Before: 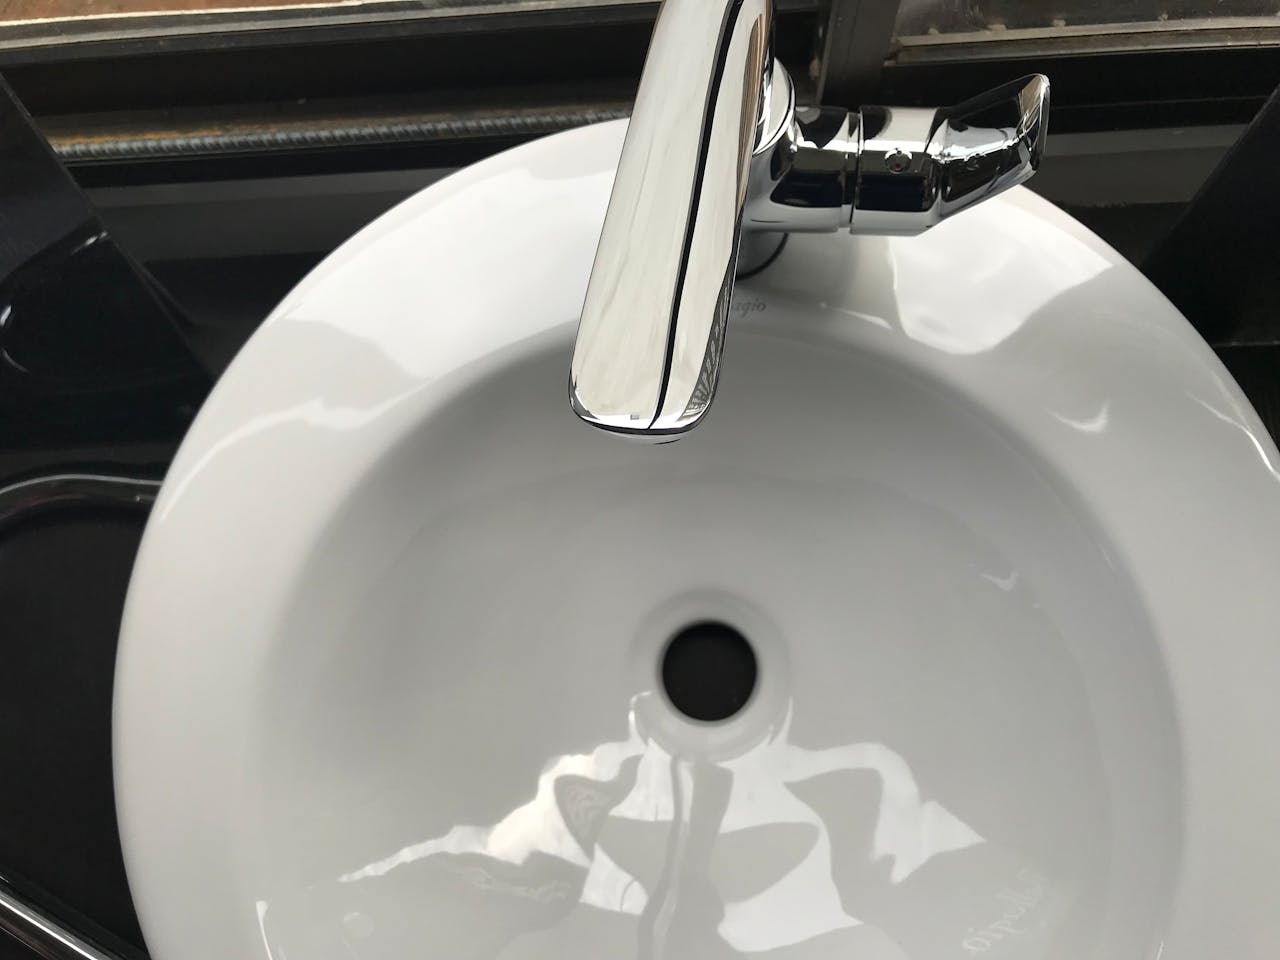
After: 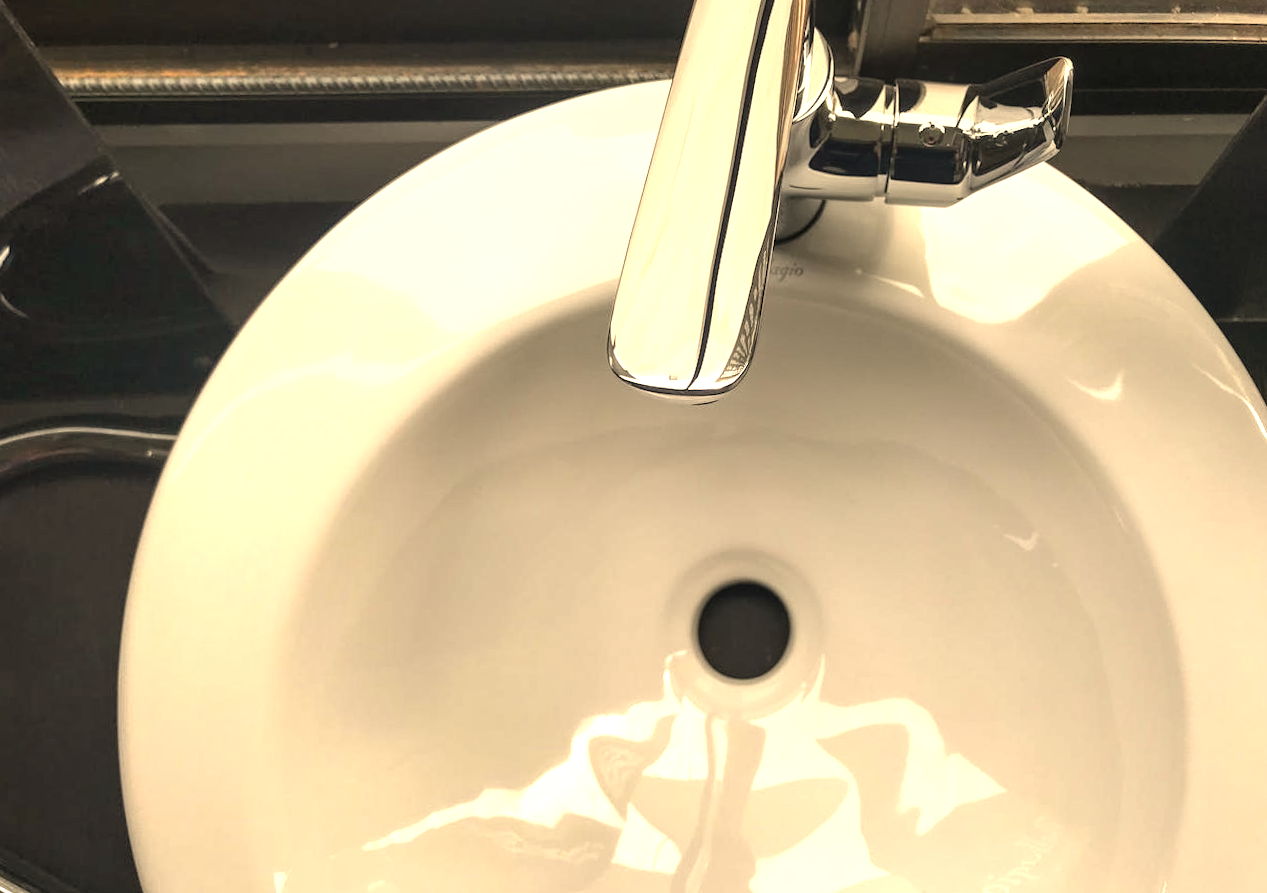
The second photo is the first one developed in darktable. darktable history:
exposure: exposure 0.781 EV, compensate highlight preservation false
local contrast: on, module defaults
rotate and perspective: rotation 0.679°, lens shift (horizontal) 0.136, crop left 0.009, crop right 0.991, crop top 0.078, crop bottom 0.95
white balance: red 1.138, green 0.996, blue 0.812
